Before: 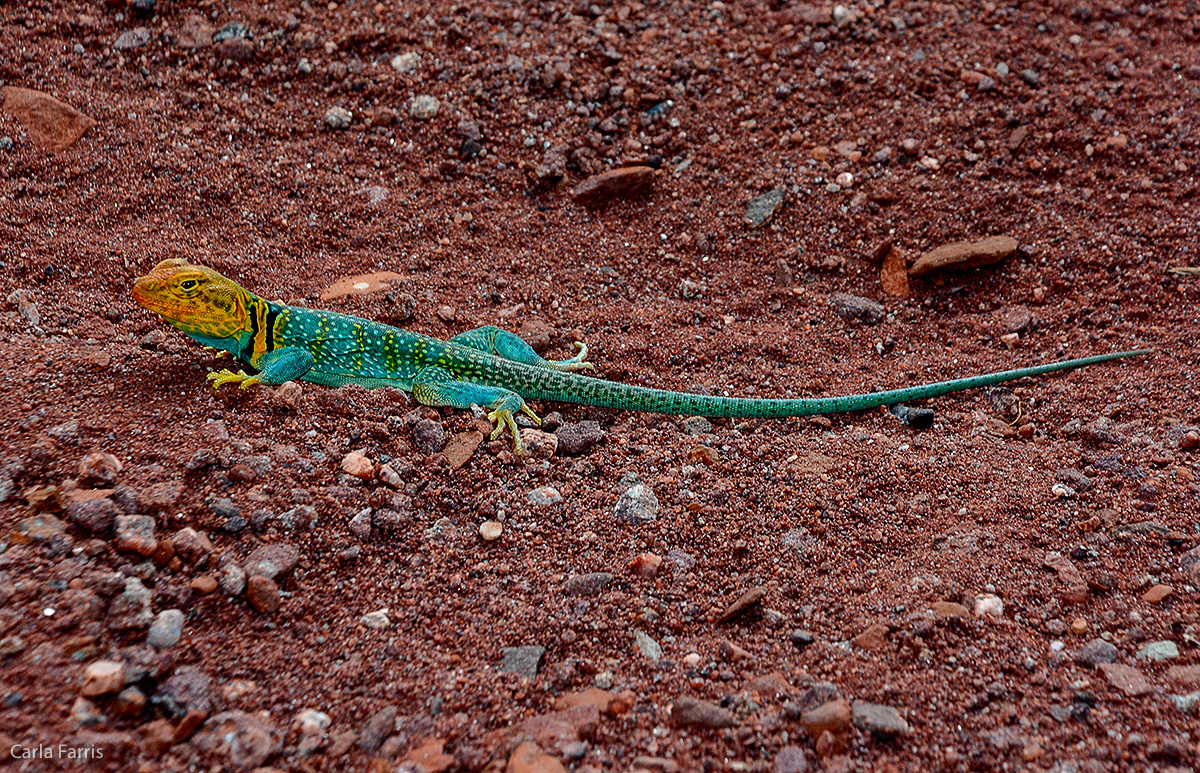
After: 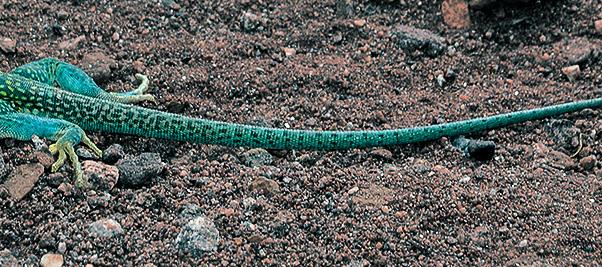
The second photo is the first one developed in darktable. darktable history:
shadows and highlights: highlights 70.7, soften with gaussian
split-toning: shadows › hue 186.43°, highlights › hue 49.29°, compress 30.29%
crop: left 36.607%, top 34.735%, right 13.146%, bottom 30.611%
